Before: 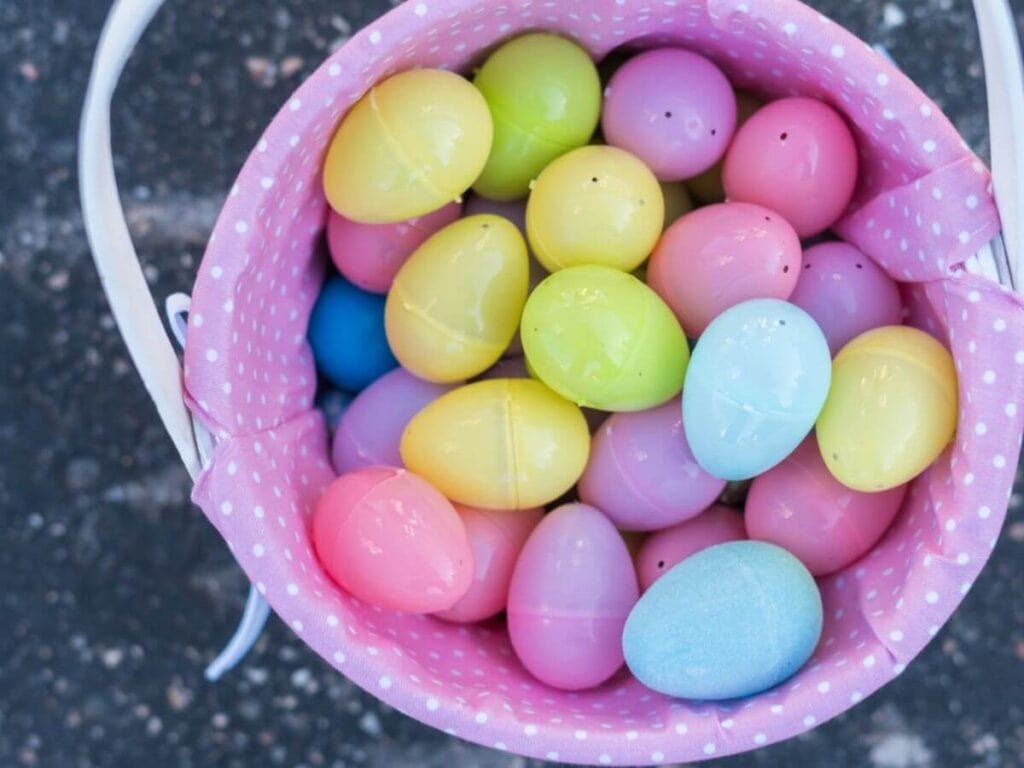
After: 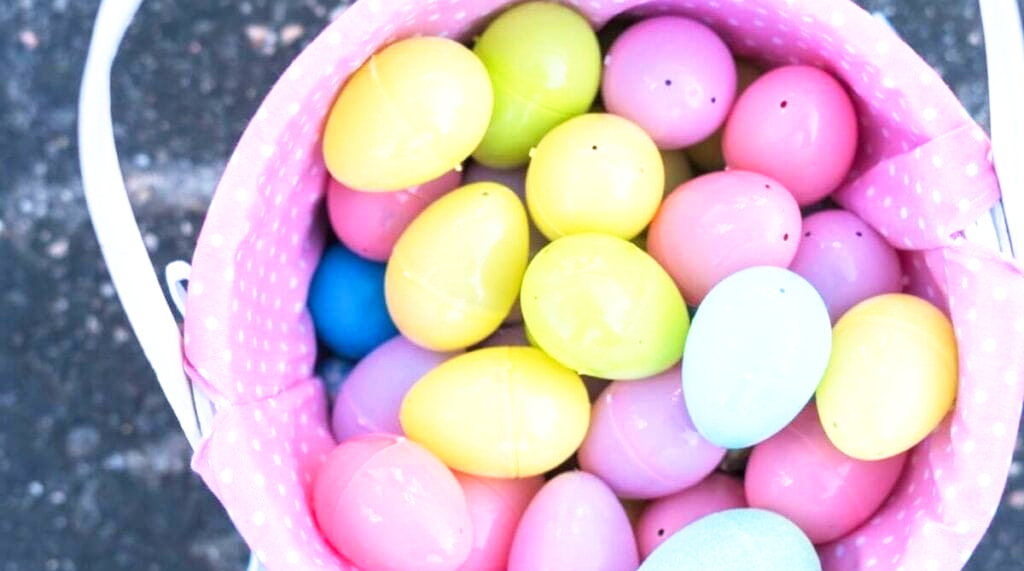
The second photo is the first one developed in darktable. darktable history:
crop: top 4.29%, bottom 21.262%
exposure: exposure 0.6 EV, compensate highlight preservation false
base curve: curves: ch0 [(0, 0) (0.688, 0.865) (1, 1)], preserve colors none
